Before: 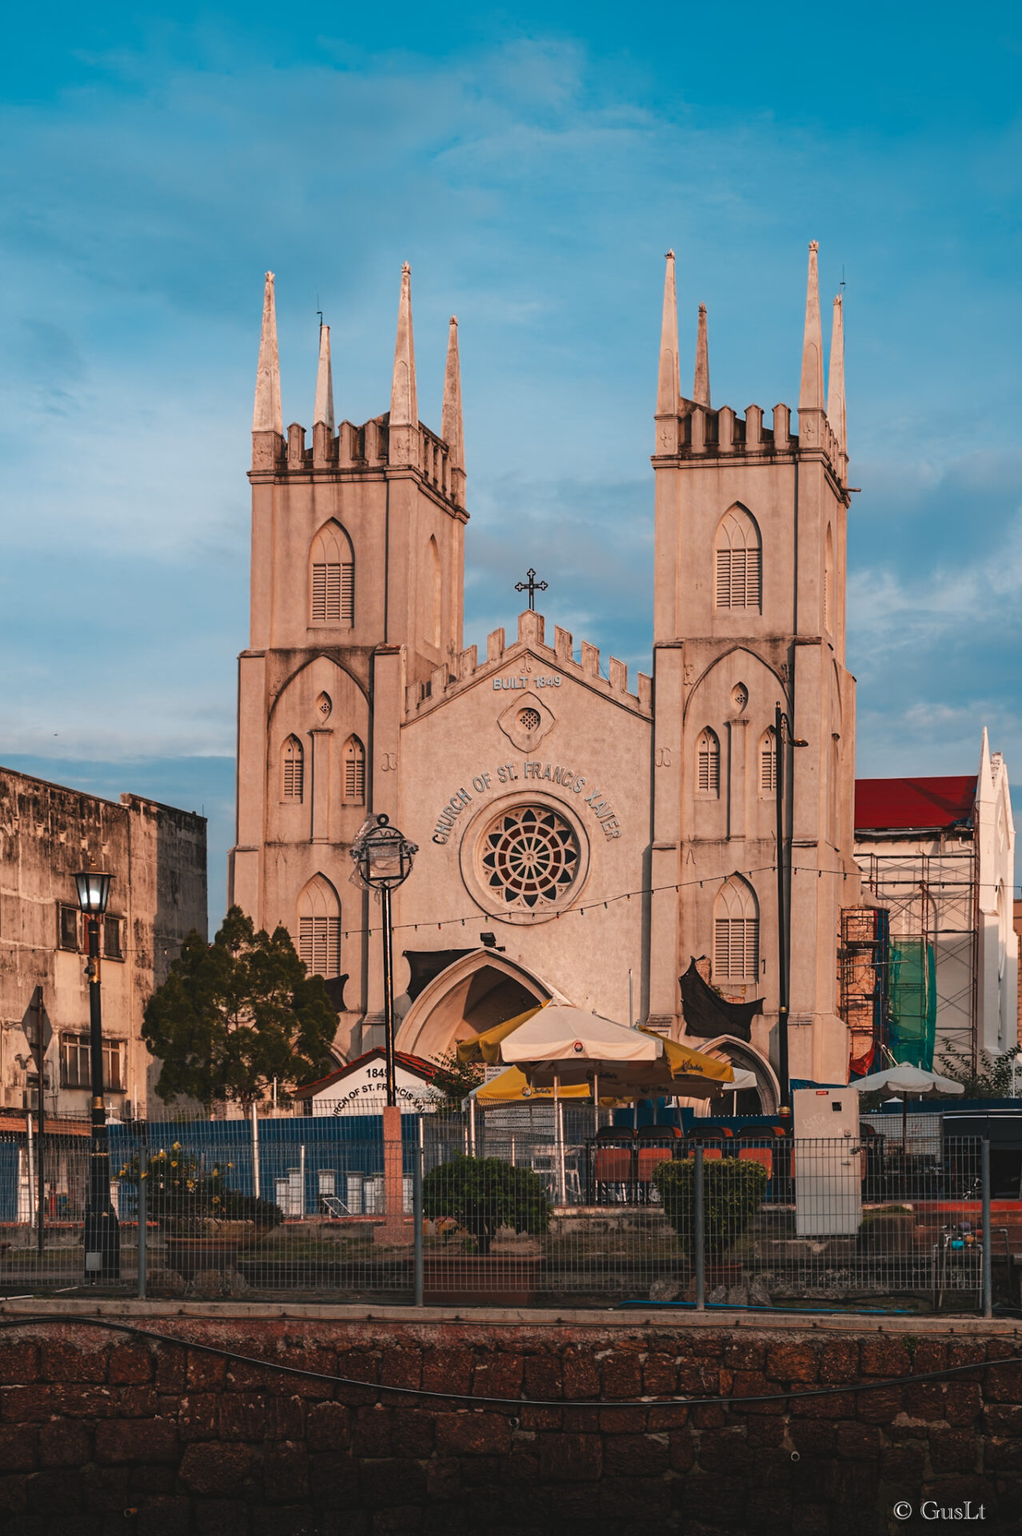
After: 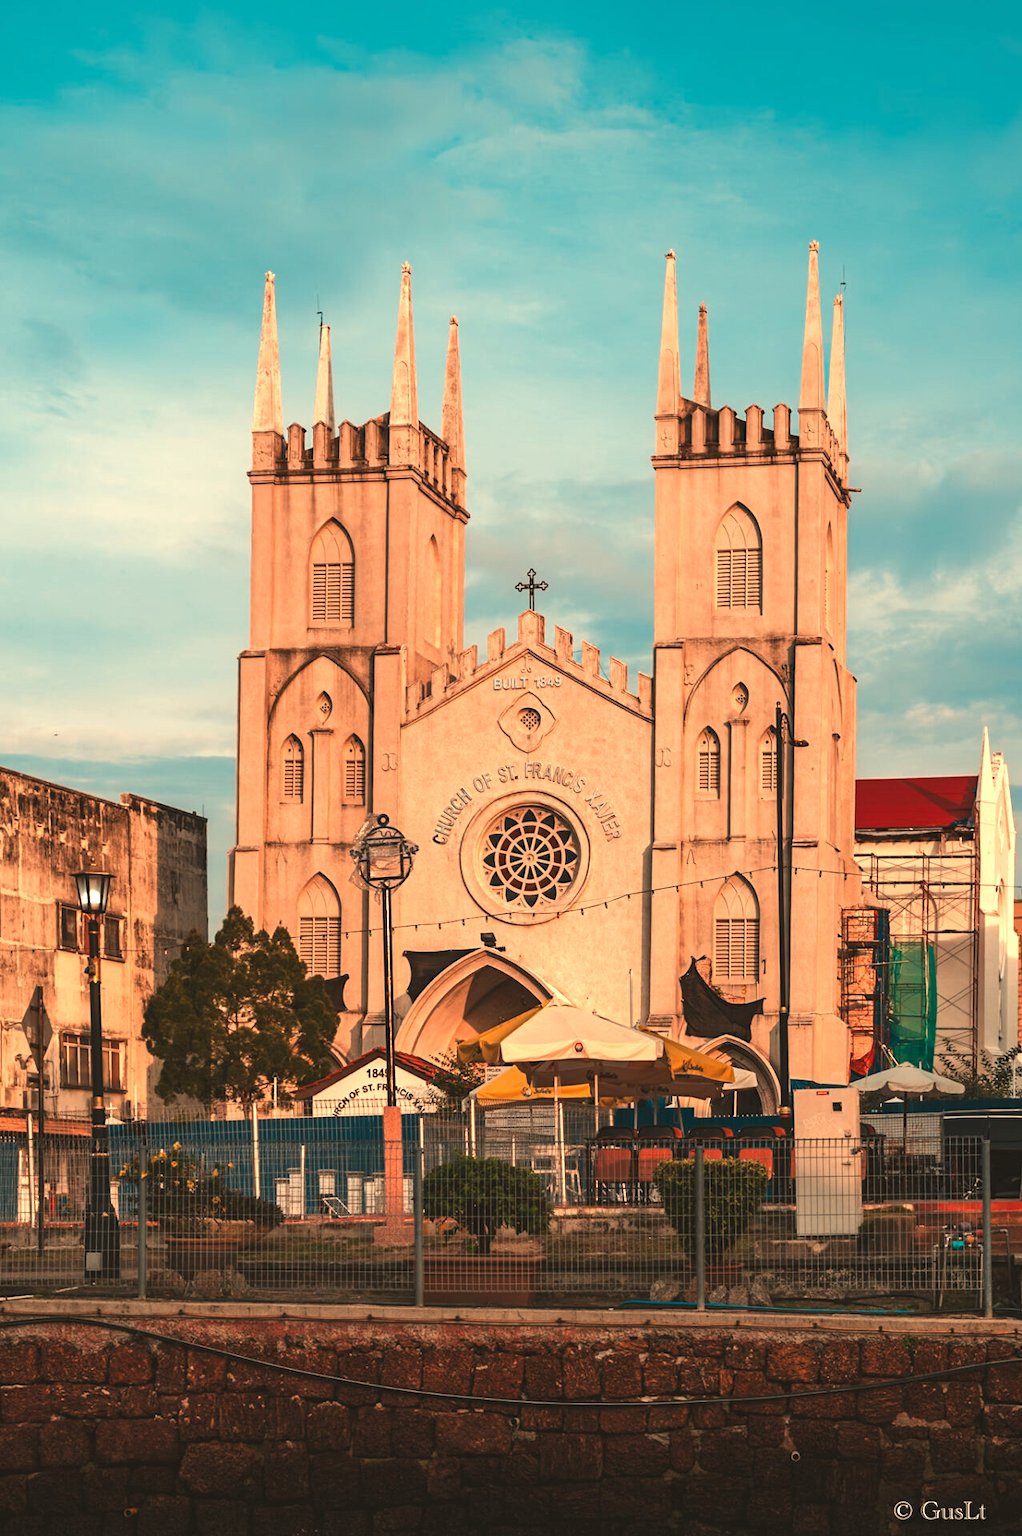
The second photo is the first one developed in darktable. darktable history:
white balance: red 1.138, green 0.996, blue 0.812
exposure: exposure 0.6 EV, compensate highlight preservation false
